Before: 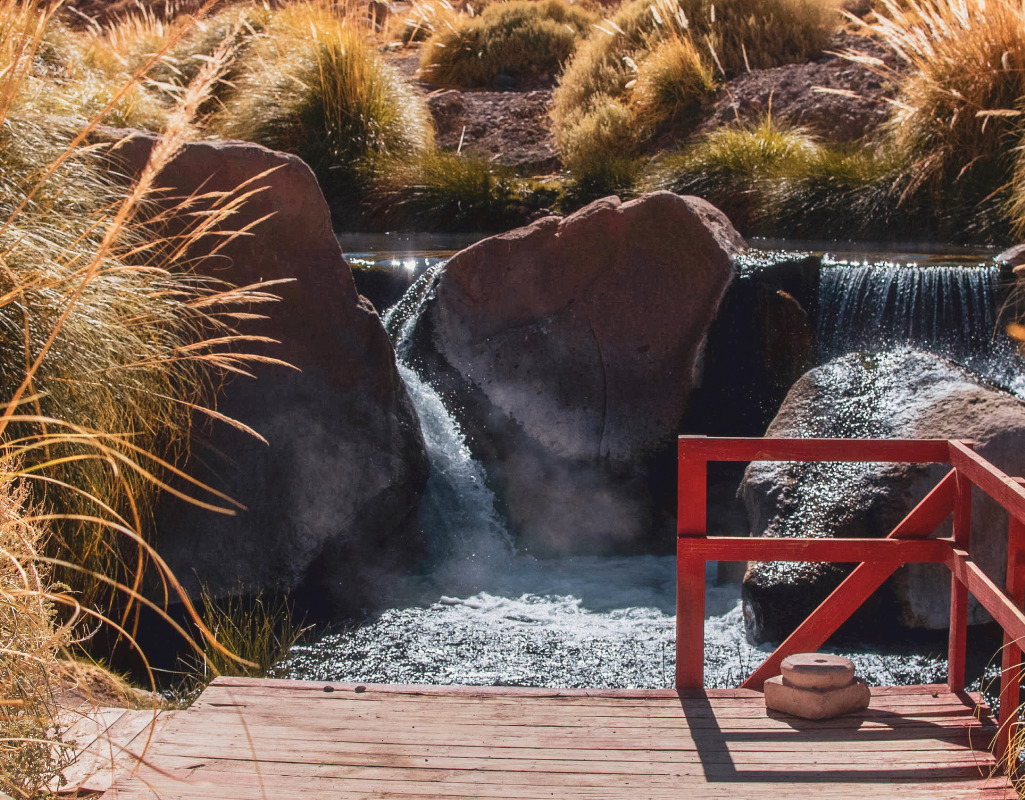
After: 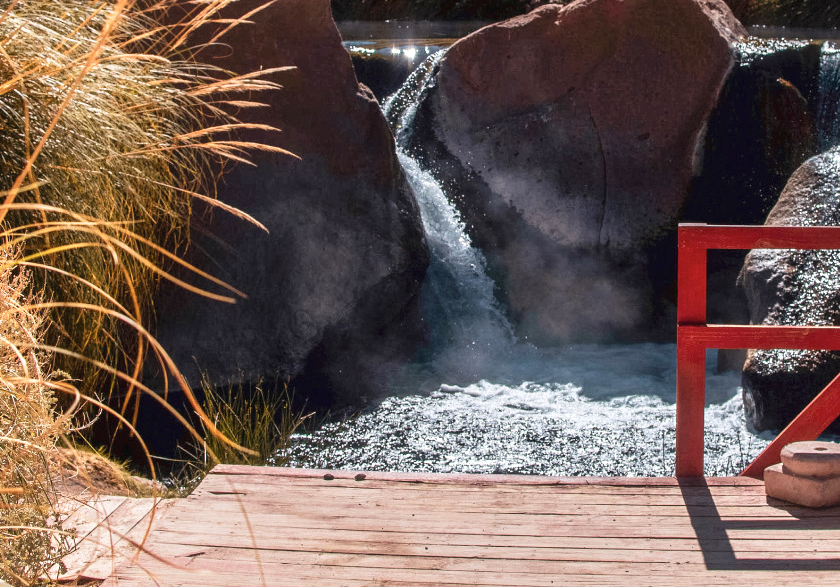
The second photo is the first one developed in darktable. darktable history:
crop: top 26.6%, right 18.004%
tone equalizer: on, module defaults
exposure: black level correction 0.005, exposure 0.285 EV, compensate highlight preservation false
